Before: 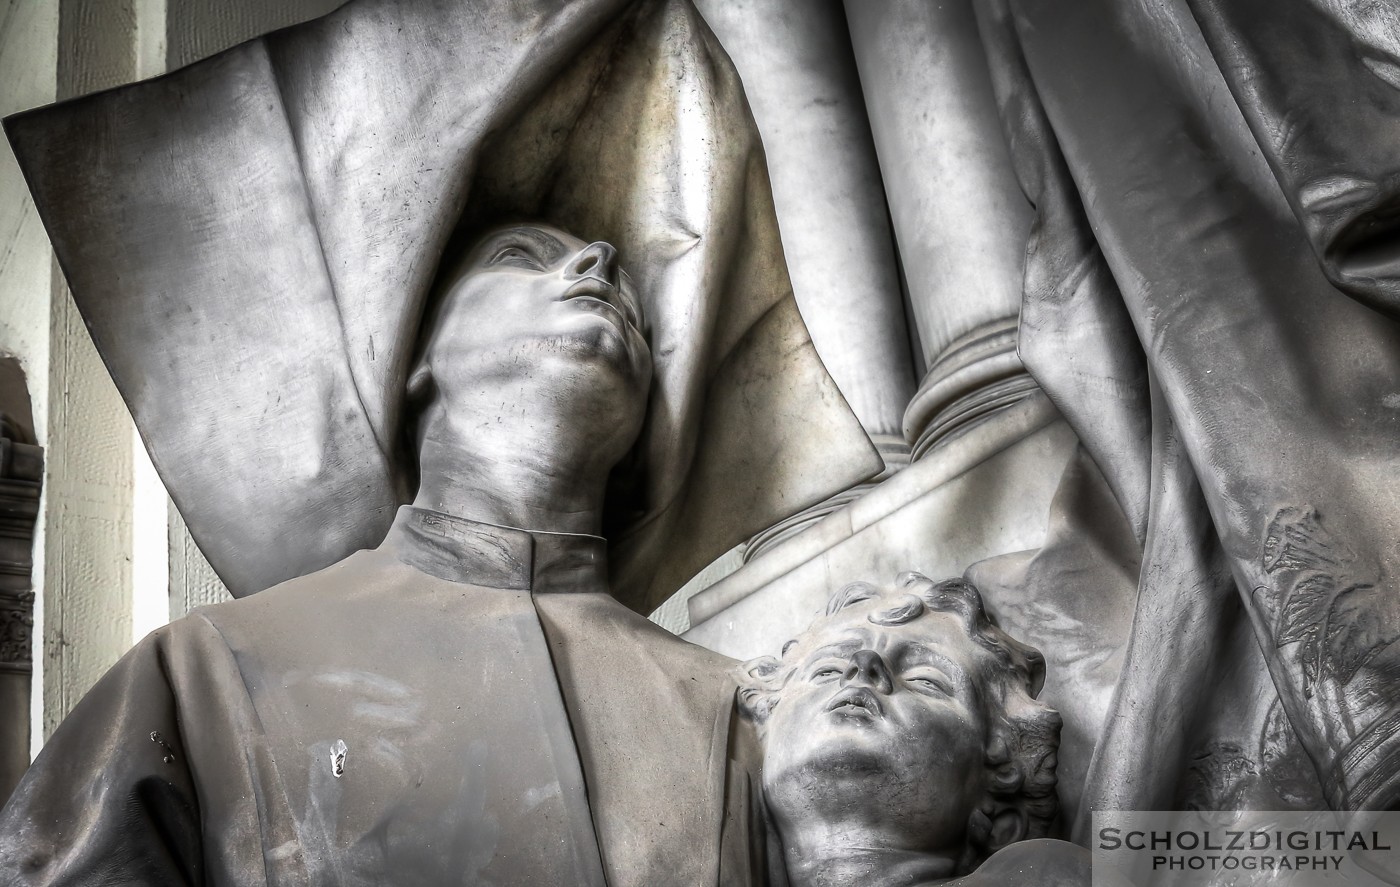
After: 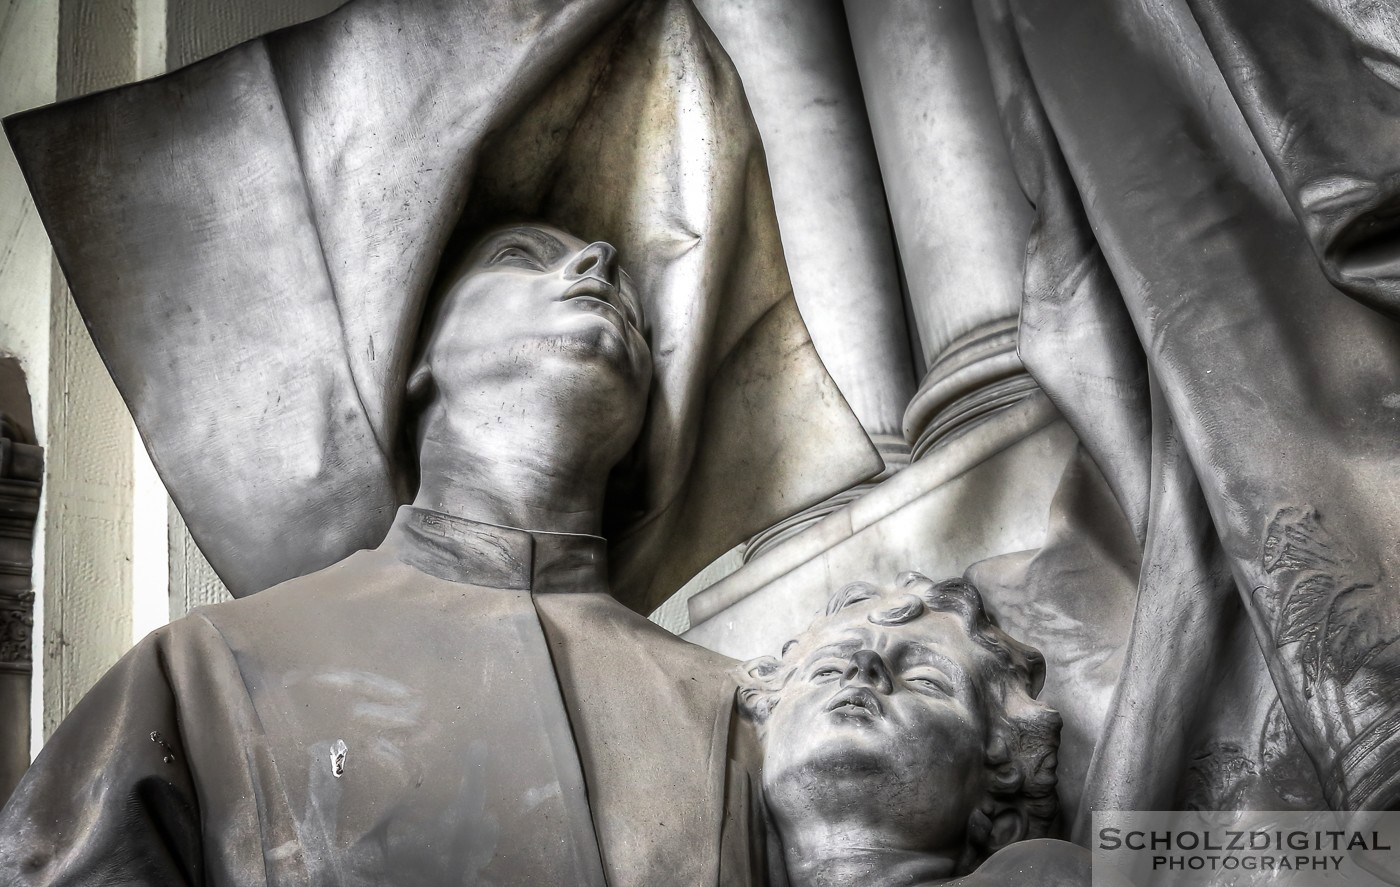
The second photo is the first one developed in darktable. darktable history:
shadows and highlights: highlights color adjustment 0%, soften with gaussian
color balance rgb: global vibrance 10%
